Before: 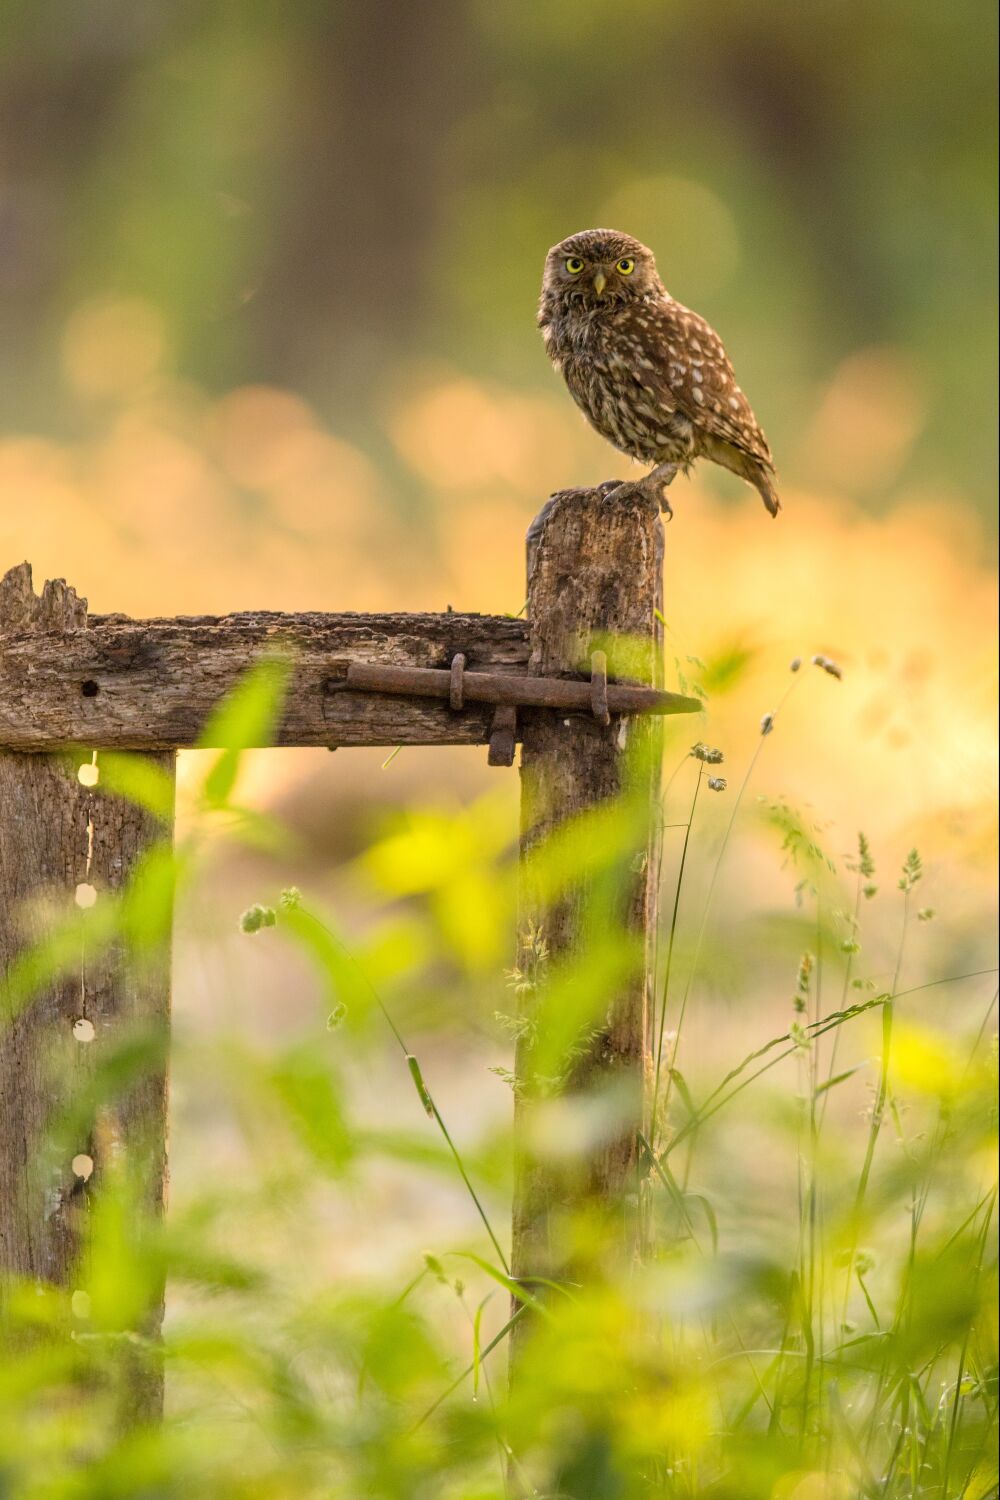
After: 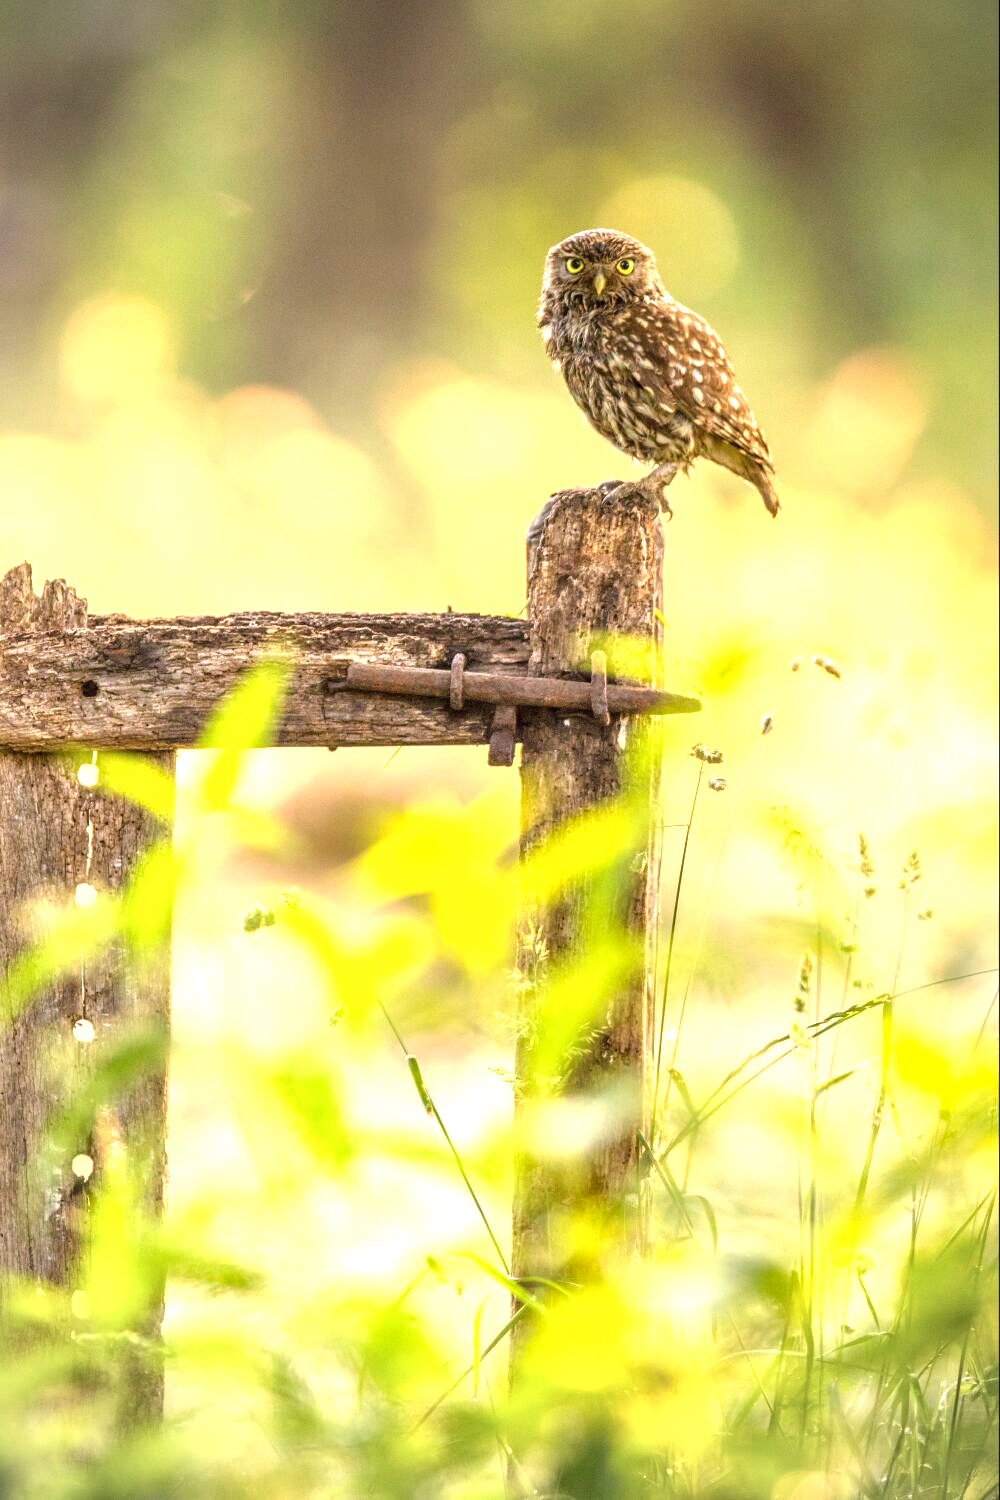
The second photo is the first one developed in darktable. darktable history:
exposure: black level correction 0, exposure 1.199 EV, compensate highlight preservation false
vignetting: fall-off radius 60.36%, brightness -0.575
local contrast: on, module defaults
